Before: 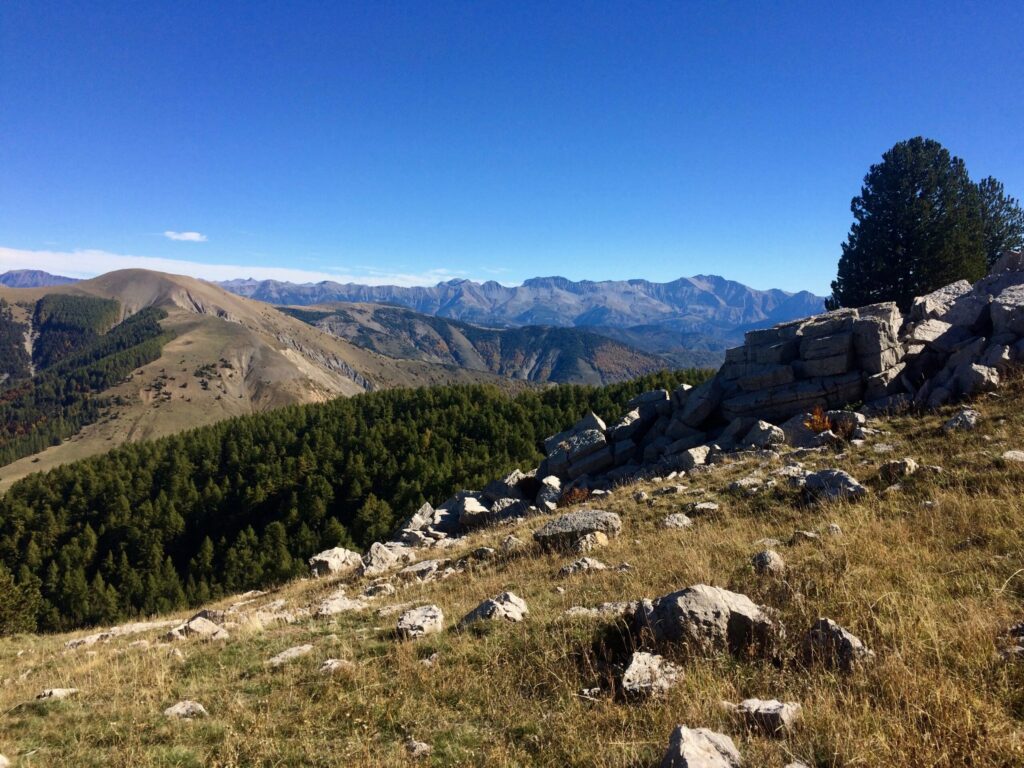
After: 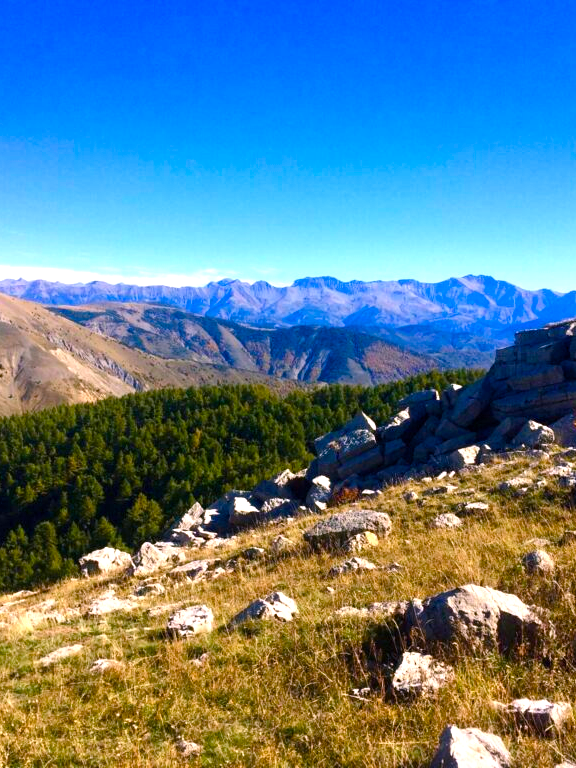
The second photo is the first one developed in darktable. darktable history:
tone equalizer: on, module defaults
color correction: highlights a* 11.96, highlights b* 11.58
exposure: black level correction 0, exposure 0.7 EV, compensate exposure bias true, compensate highlight preservation false
color calibration: x 0.37, y 0.382, temperature 4313.32 K
crop and rotate: left 22.516%, right 21.234%
color balance rgb: perceptual saturation grading › global saturation 20%, perceptual saturation grading › highlights -25%, perceptual saturation grading › shadows 25%, global vibrance 50%
